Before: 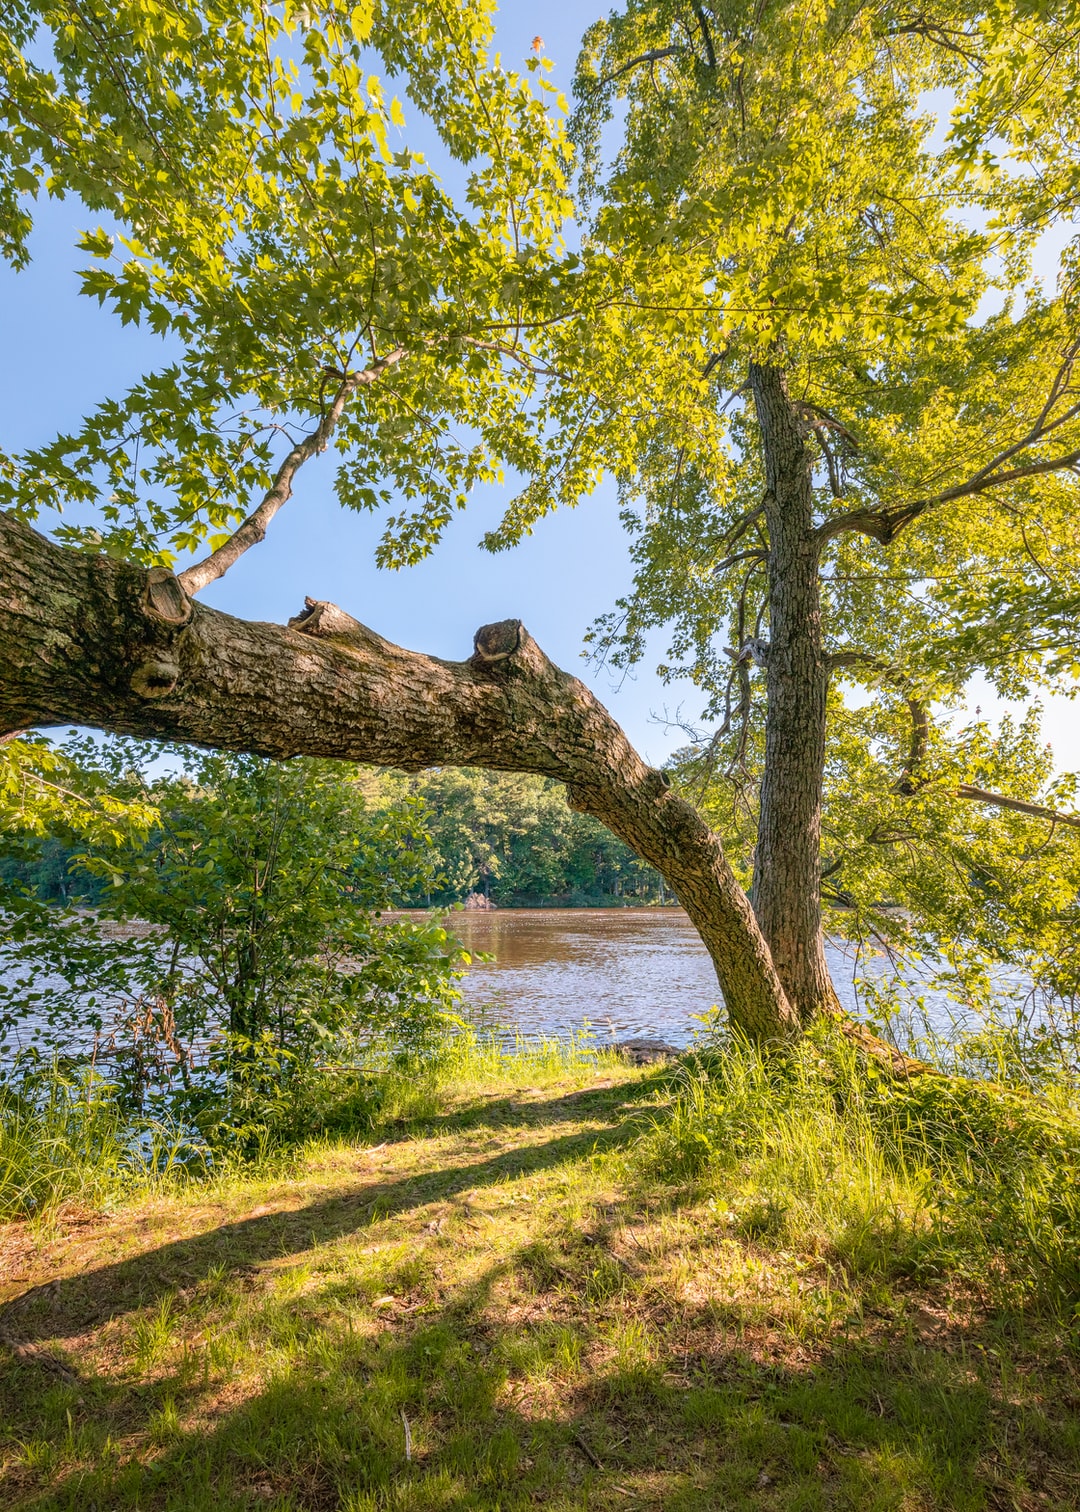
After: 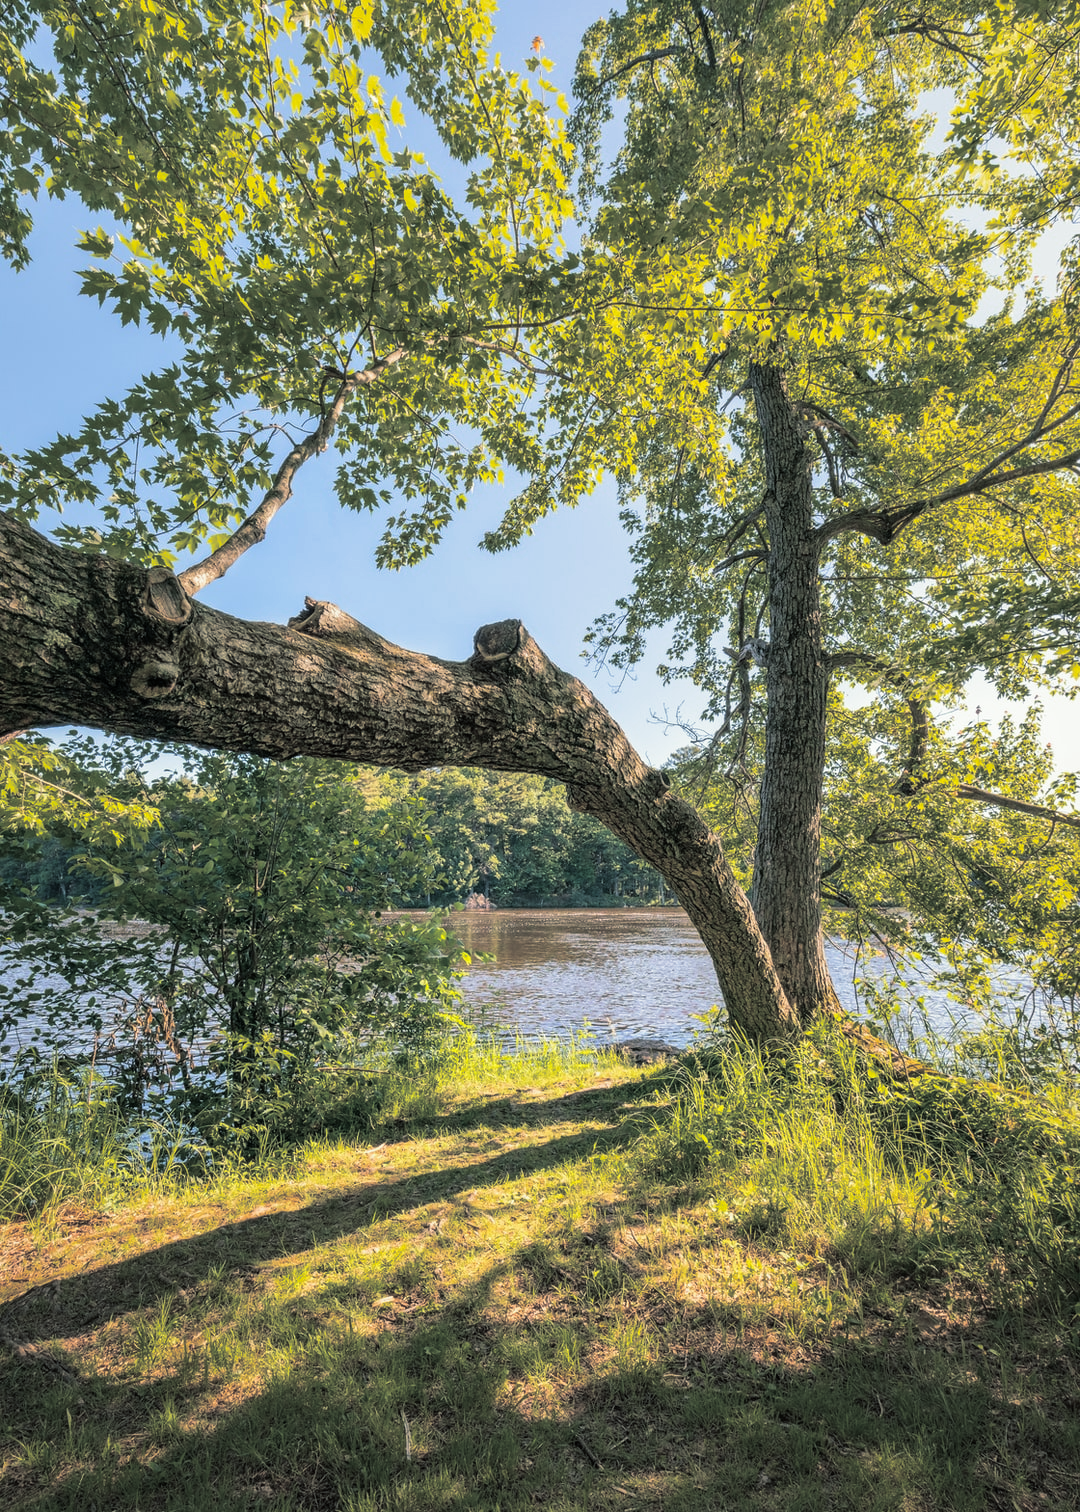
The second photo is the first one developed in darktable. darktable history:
color correction: highlights a* -2.68, highlights b* 2.57
split-toning: shadows › hue 201.6°, shadows › saturation 0.16, highlights › hue 50.4°, highlights › saturation 0.2, balance -49.9
